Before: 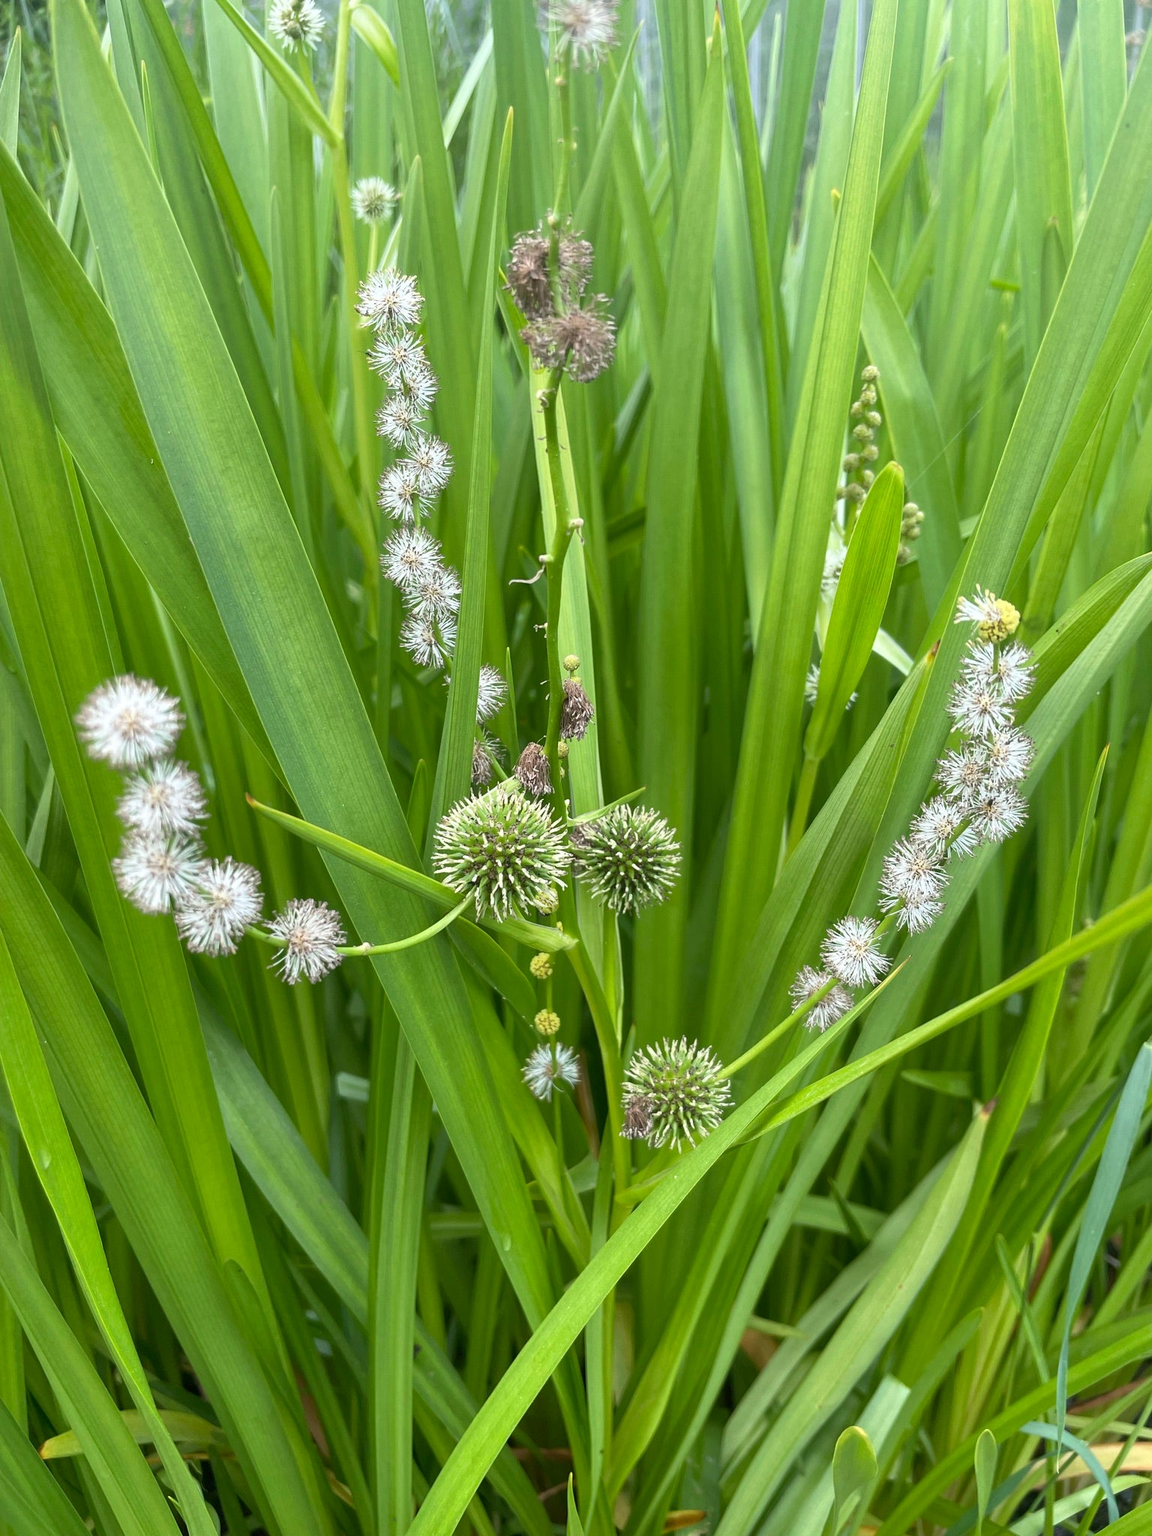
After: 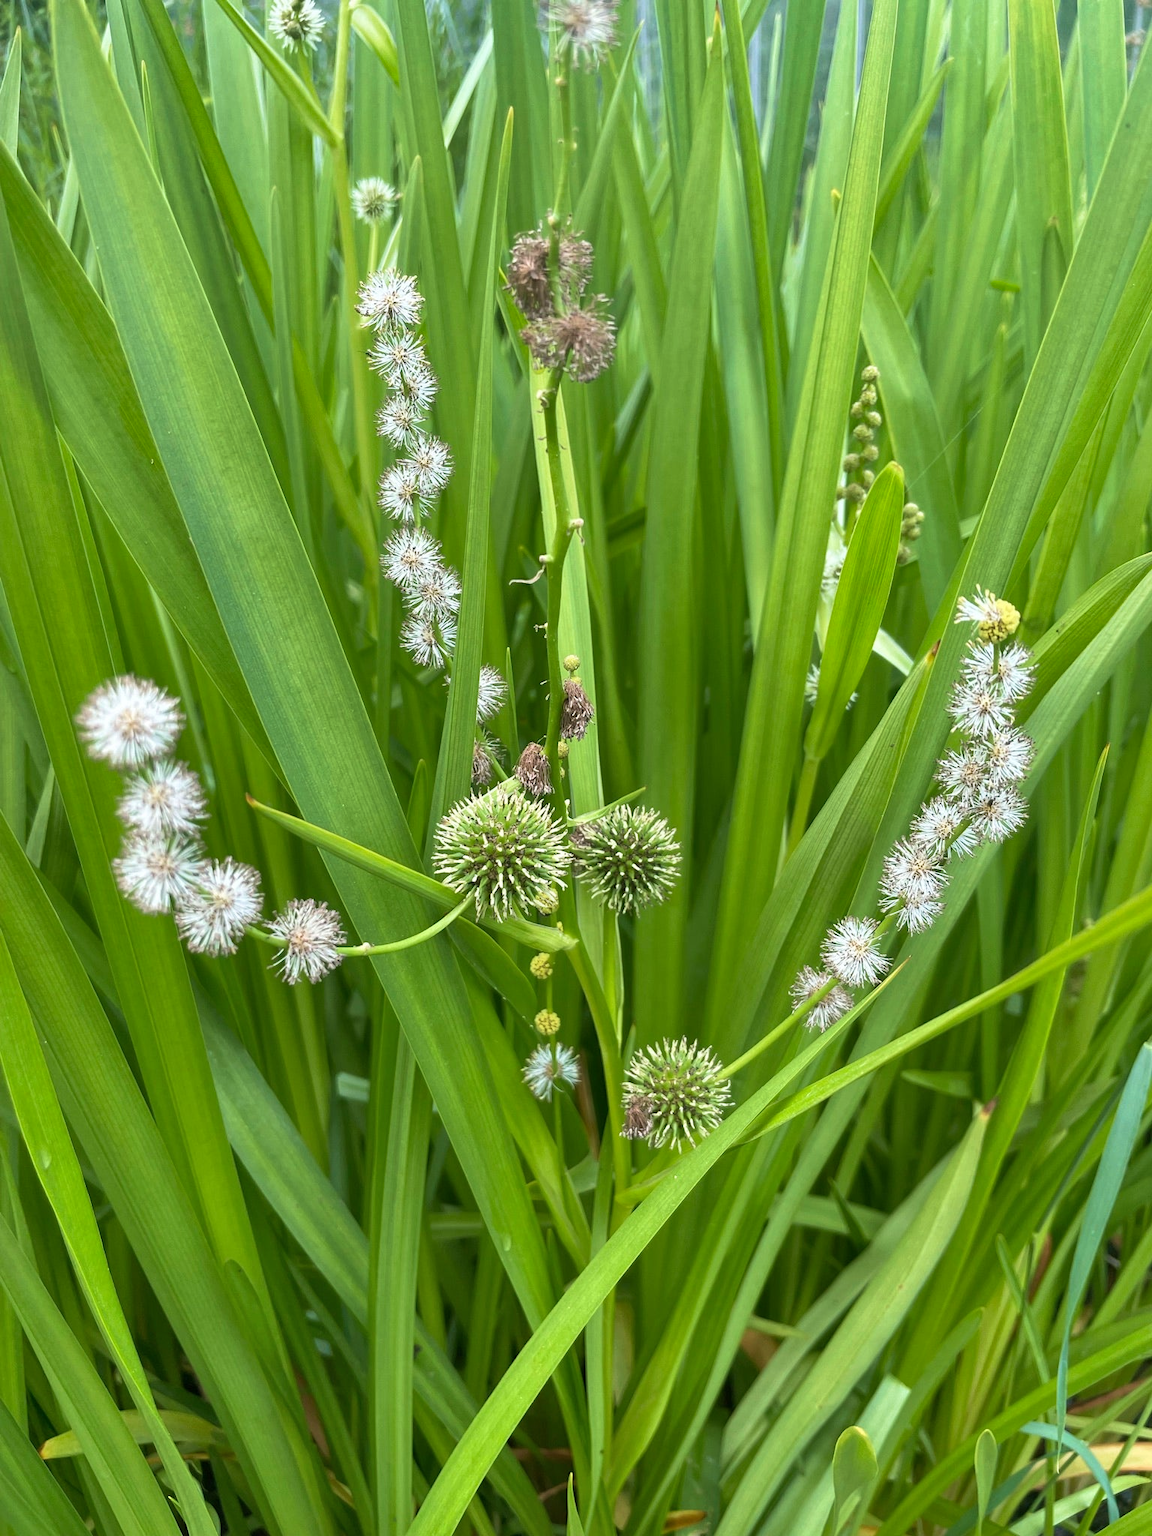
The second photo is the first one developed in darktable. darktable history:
velvia: on, module defaults
shadows and highlights: shadows 58.98, soften with gaussian
